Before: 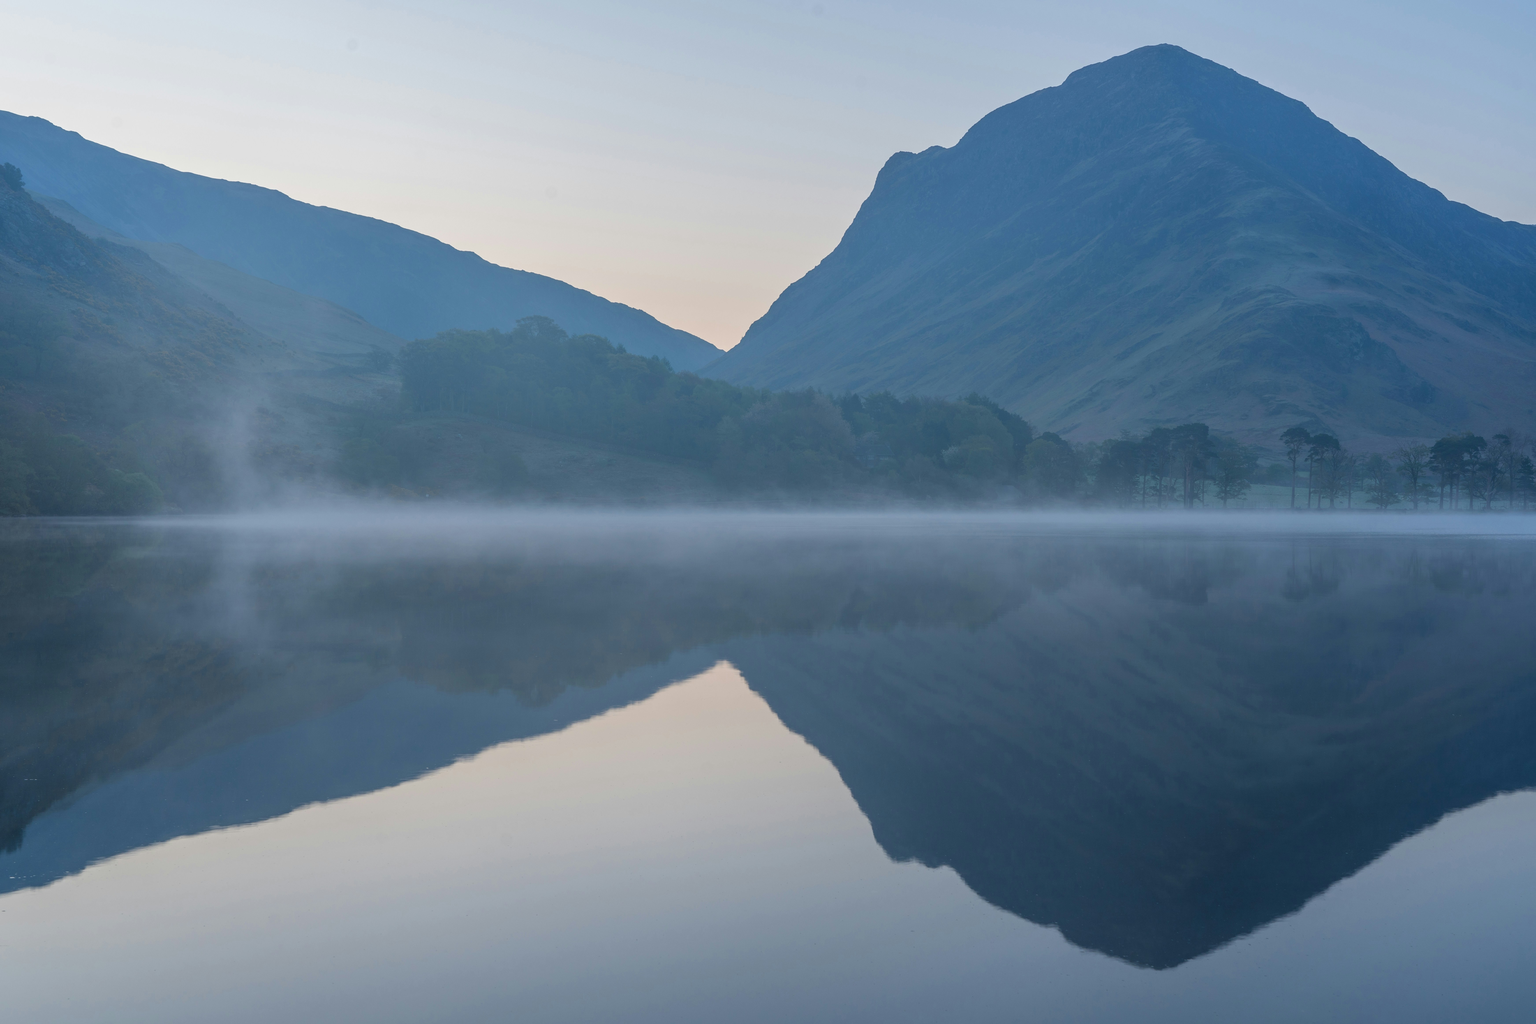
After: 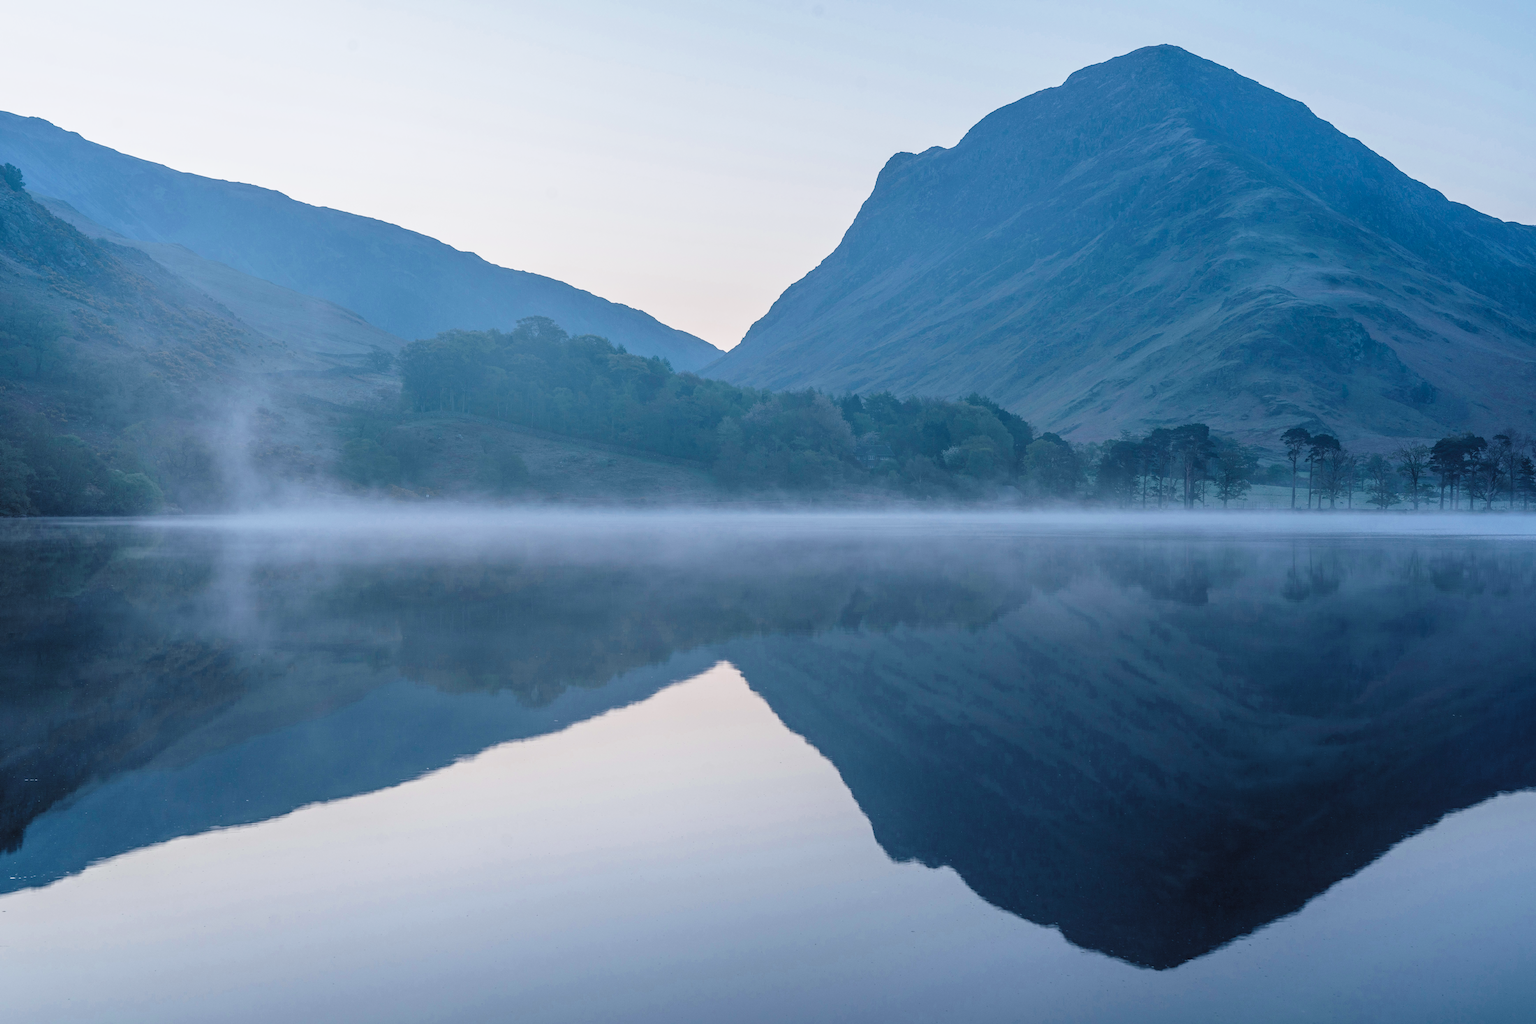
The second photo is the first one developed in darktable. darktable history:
haze removal: compatibility mode true, adaptive false
base curve: curves: ch0 [(0, 0) (0.028, 0.03) (0.121, 0.232) (0.46, 0.748) (0.859, 0.968) (1, 1)], preserve colors none
local contrast: detail 110%
levels: levels [0.116, 0.574, 1]
color calibration: illuminant as shot in camera, x 0.358, y 0.373, temperature 4628.91 K
